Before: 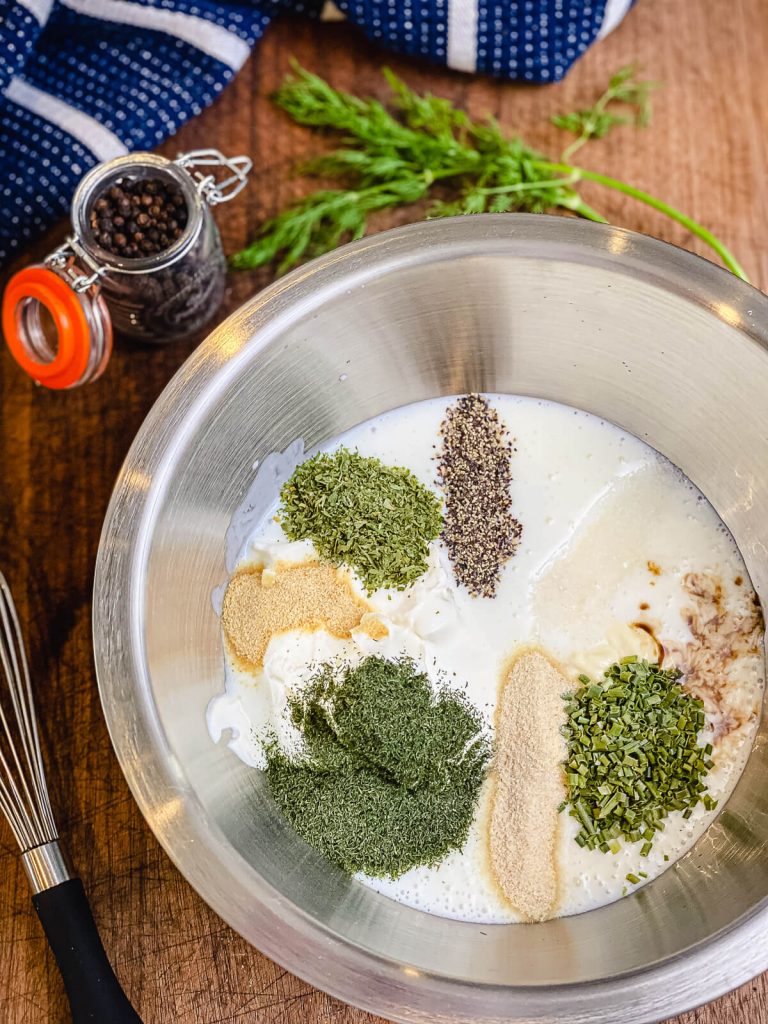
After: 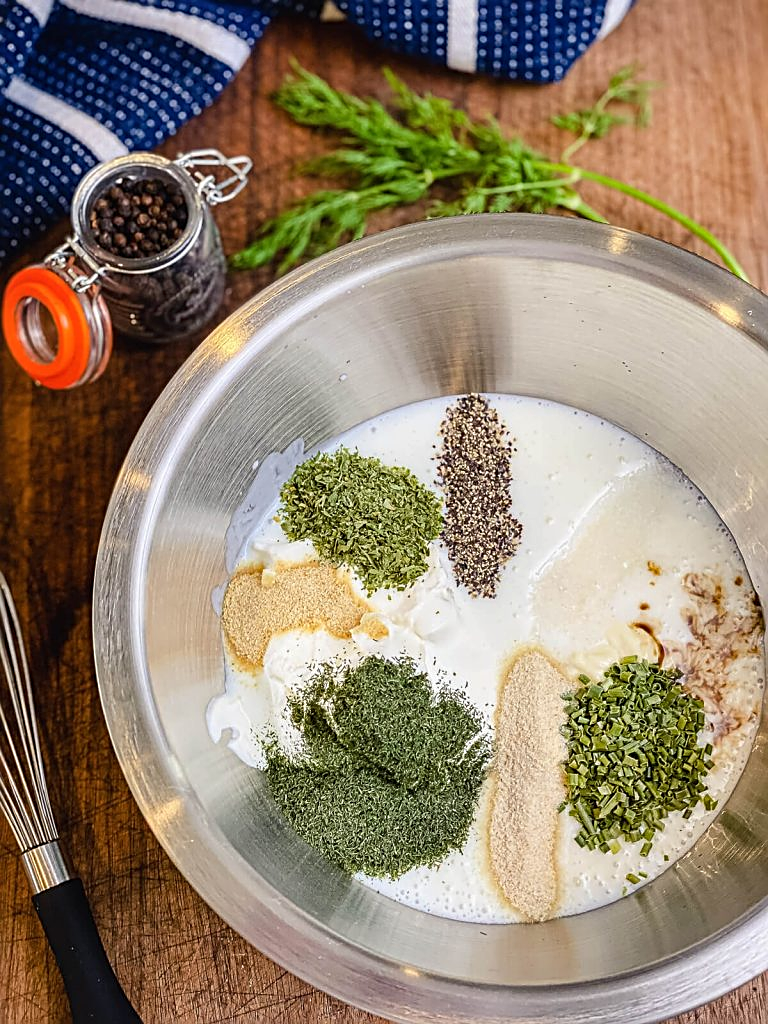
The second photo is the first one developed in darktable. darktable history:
shadows and highlights: shadows 20.91, highlights -35.45, soften with gaussian
sharpen: on, module defaults
